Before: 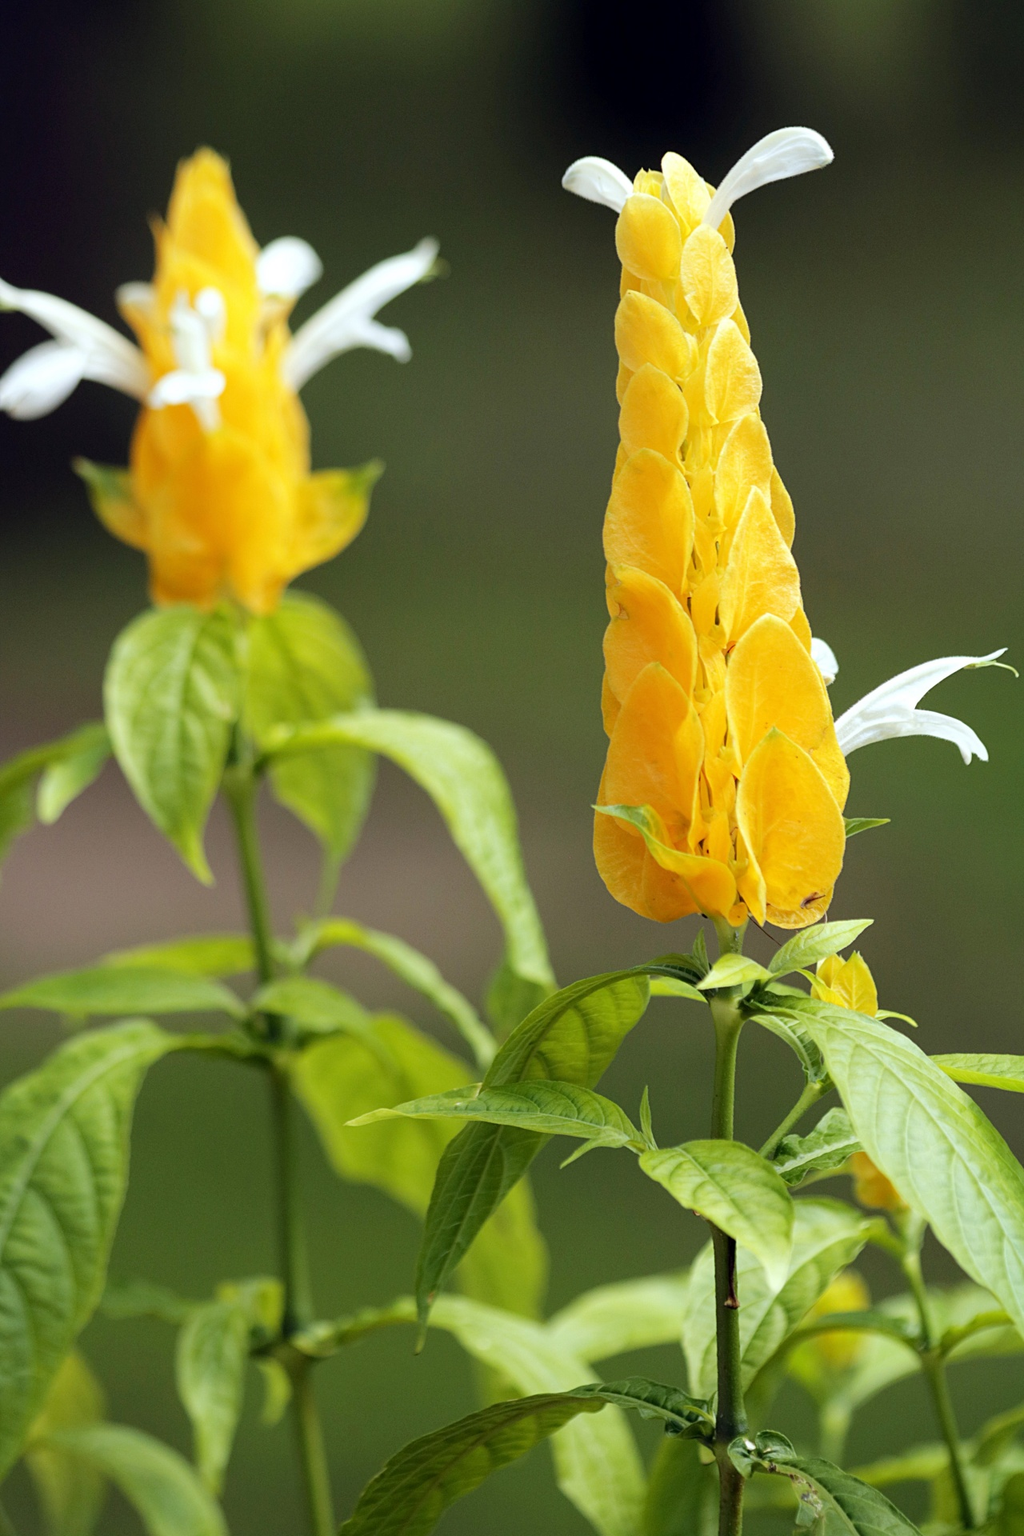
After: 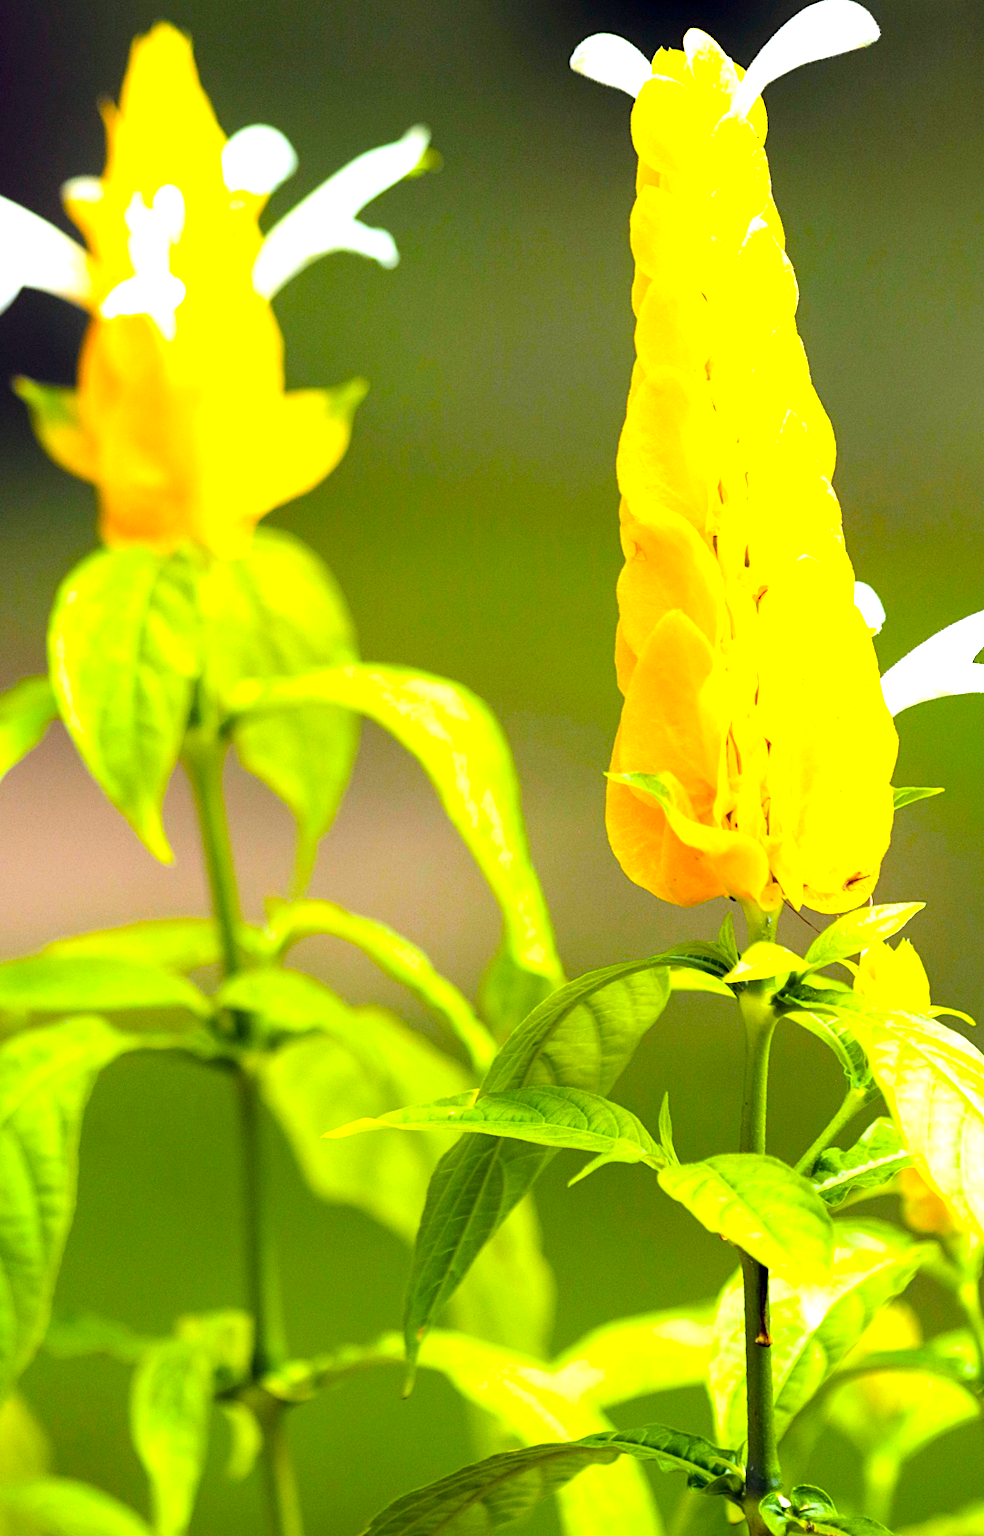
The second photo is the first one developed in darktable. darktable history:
color balance rgb: linear chroma grading › shadows 15.796%, perceptual saturation grading › global saturation 61.008%, perceptual saturation grading › highlights 21.173%, perceptual saturation grading › shadows -50.137%, global vibrance 20%
crop: left 6.043%, top 8.321%, right 9.538%, bottom 3.871%
tone equalizer: -8 EV -0.404 EV, -7 EV -0.427 EV, -6 EV -0.295 EV, -5 EV -0.192 EV, -3 EV 0.187 EV, -2 EV 0.331 EV, -1 EV 0.41 EV, +0 EV 0.392 EV
exposure: black level correction 0.001, exposure 0.966 EV, compensate exposure bias true, compensate highlight preservation false
